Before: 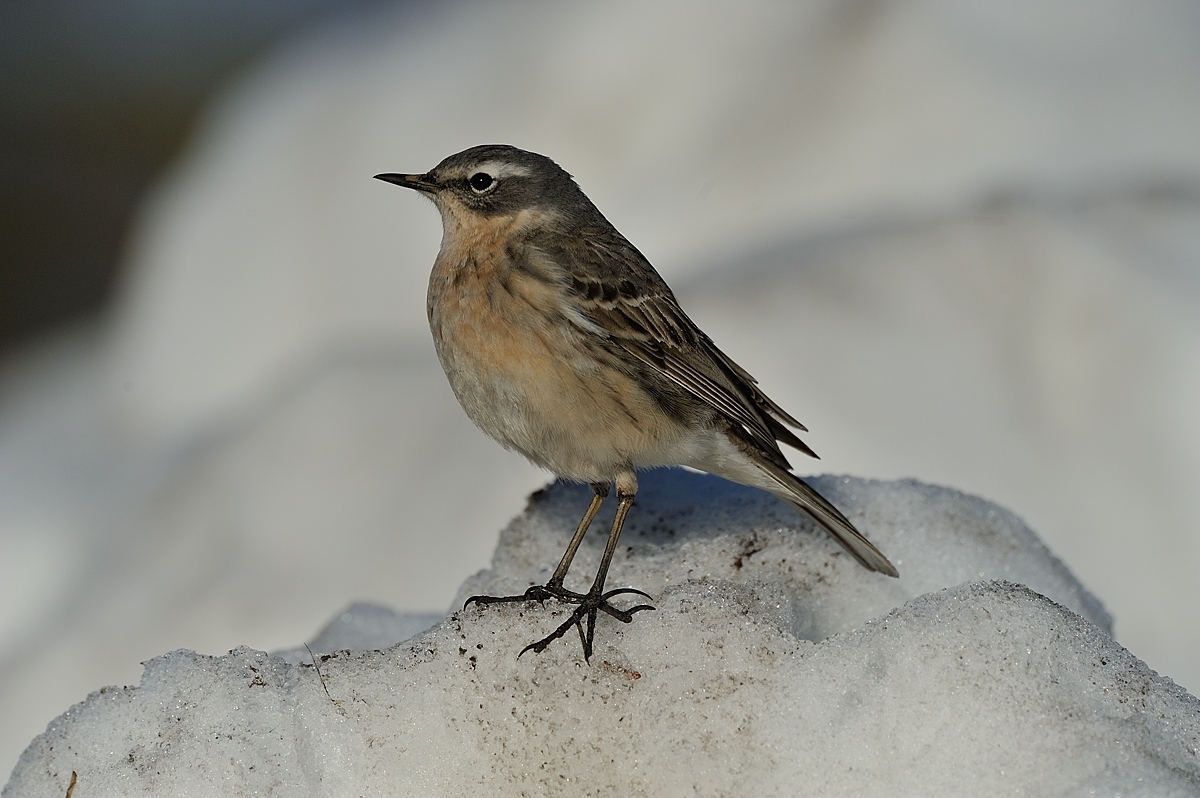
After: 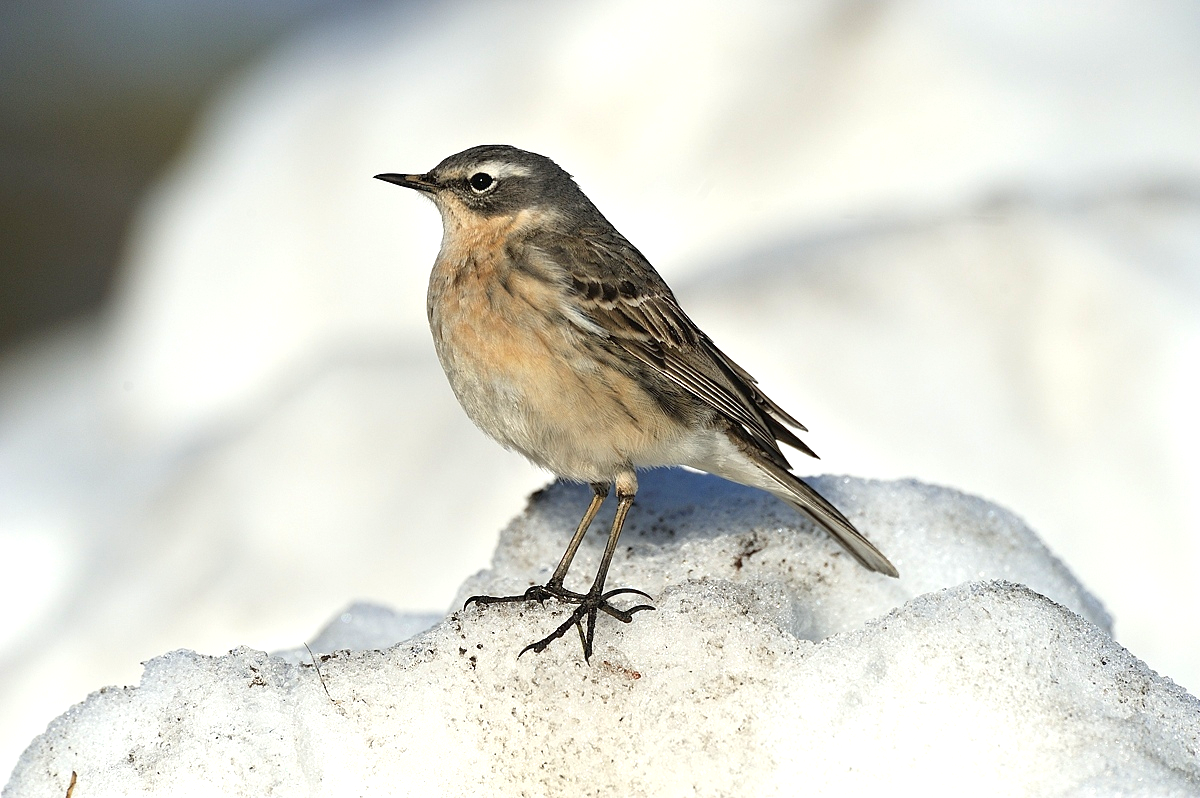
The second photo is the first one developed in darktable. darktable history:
exposure: black level correction 0, exposure 0.947 EV, compensate exposure bias true, compensate highlight preservation false
